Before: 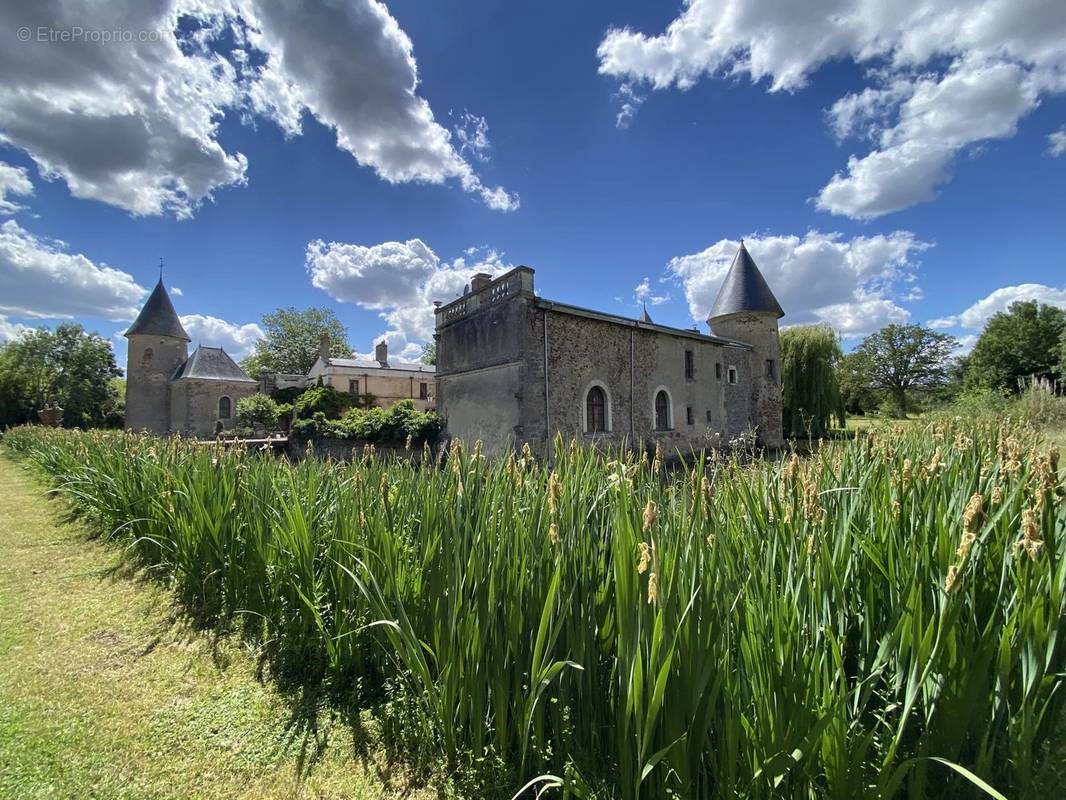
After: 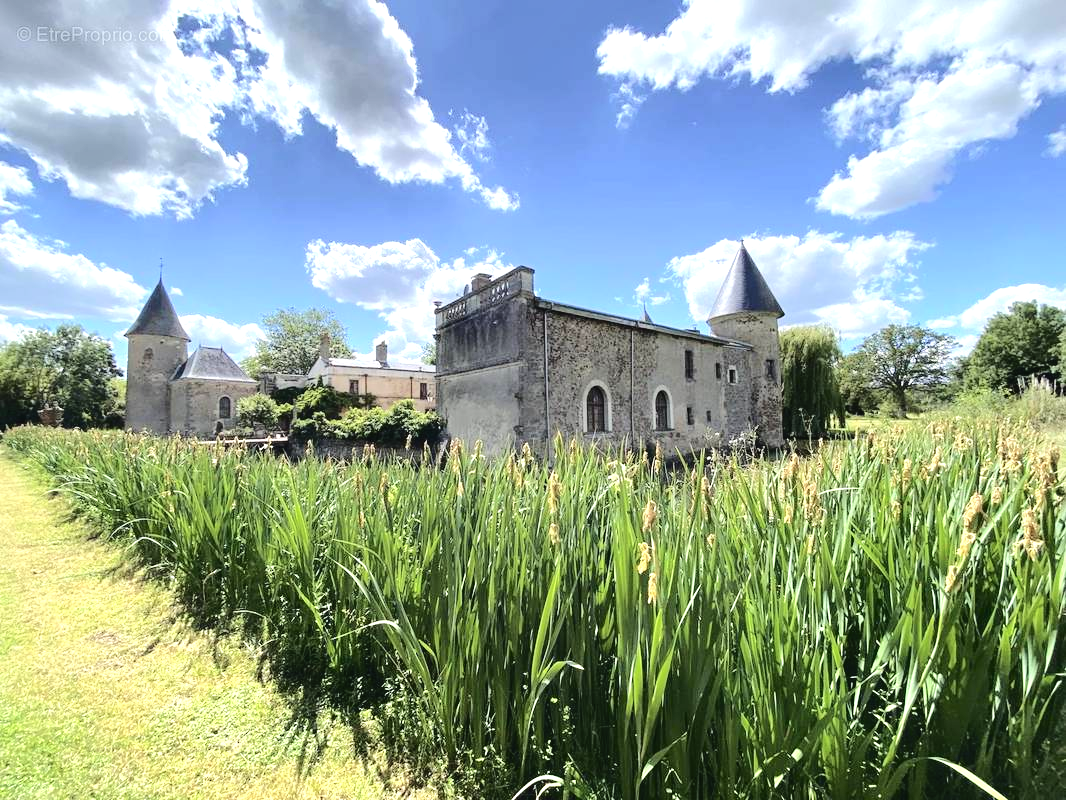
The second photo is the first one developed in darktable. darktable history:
tone curve: curves: ch0 [(0, 0) (0.003, 0.039) (0.011, 0.041) (0.025, 0.048) (0.044, 0.065) (0.069, 0.084) (0.1, 0.104) (0.136, 0.137) (0.177, 0.19) (0.224, 0.245) (0.277, 0.32) (0.335, 0.409) (0.399, 0.496) (0.468, 0.58) (0.543, 0.656) (0.623, 0.733) (0.709, 0.796) (0.801, 0.852) (0.898, 0.93) (1, 1)], color space Lab, independent channels, preserve colors none
exposure: exposure 0.496 EV, compensate highlight preservation false
tone equalizer: -8 EV -0.442 EV, -7 EV -0.424 EV, -6 EV -0.357 EV, -5 EV -0.202 EV, -3 EV 0.22 EV, -2 EV 0.342 EV, -1 EV 0.408 EV, +0 EV 0.413 EV, mask exposure compensation -0.494 EV
